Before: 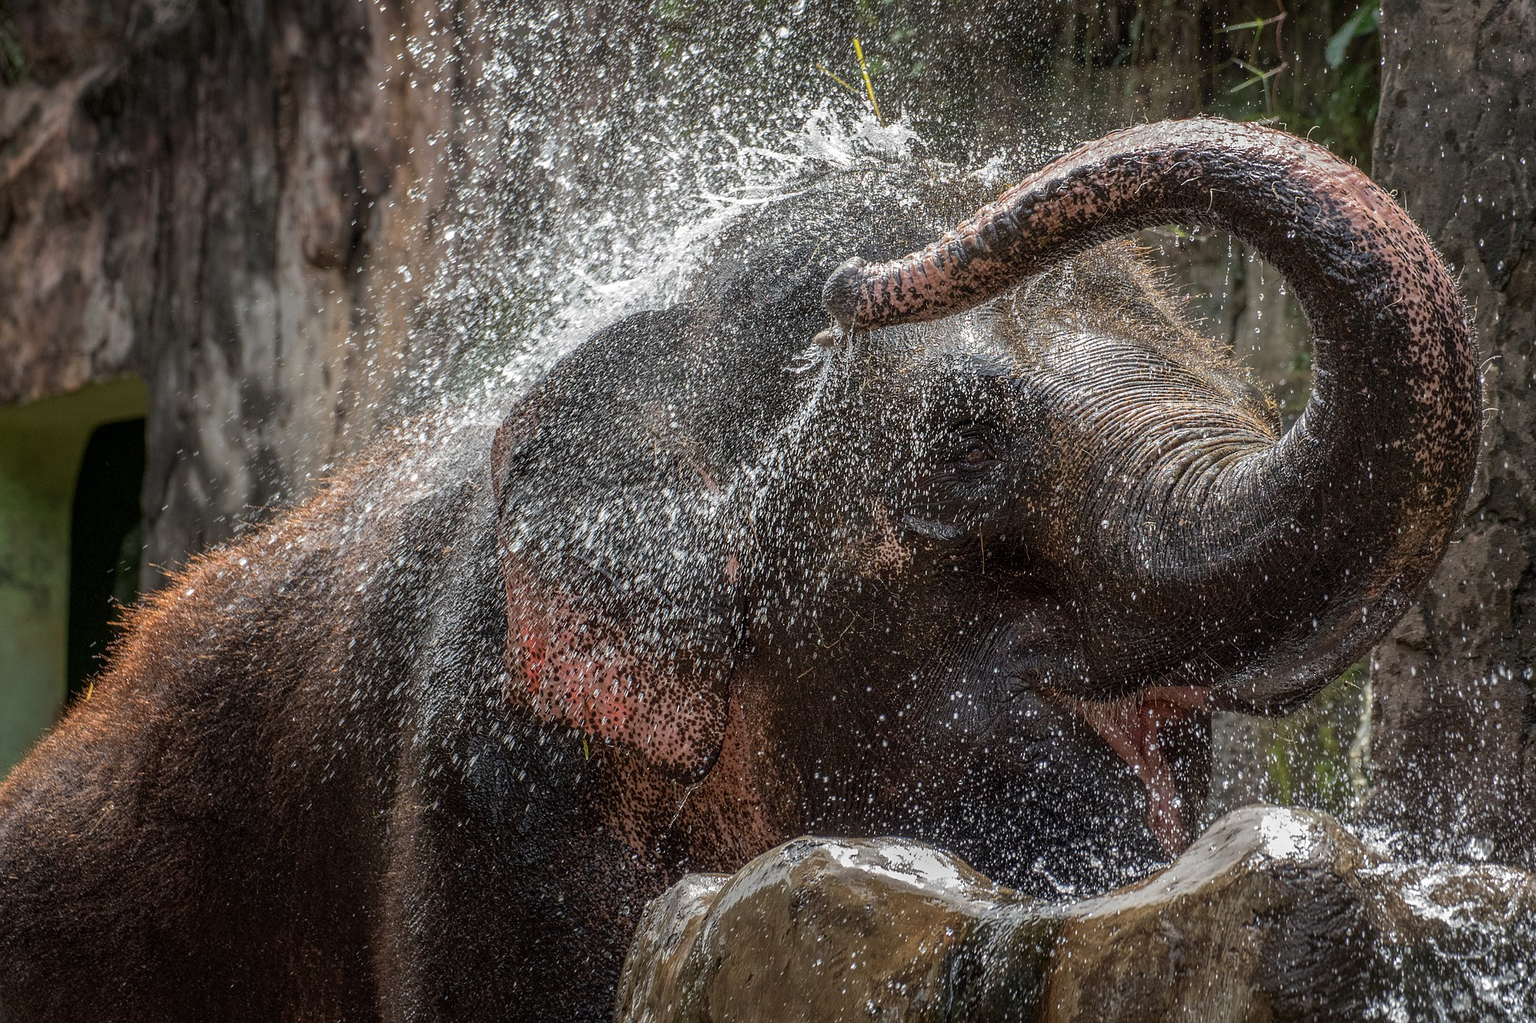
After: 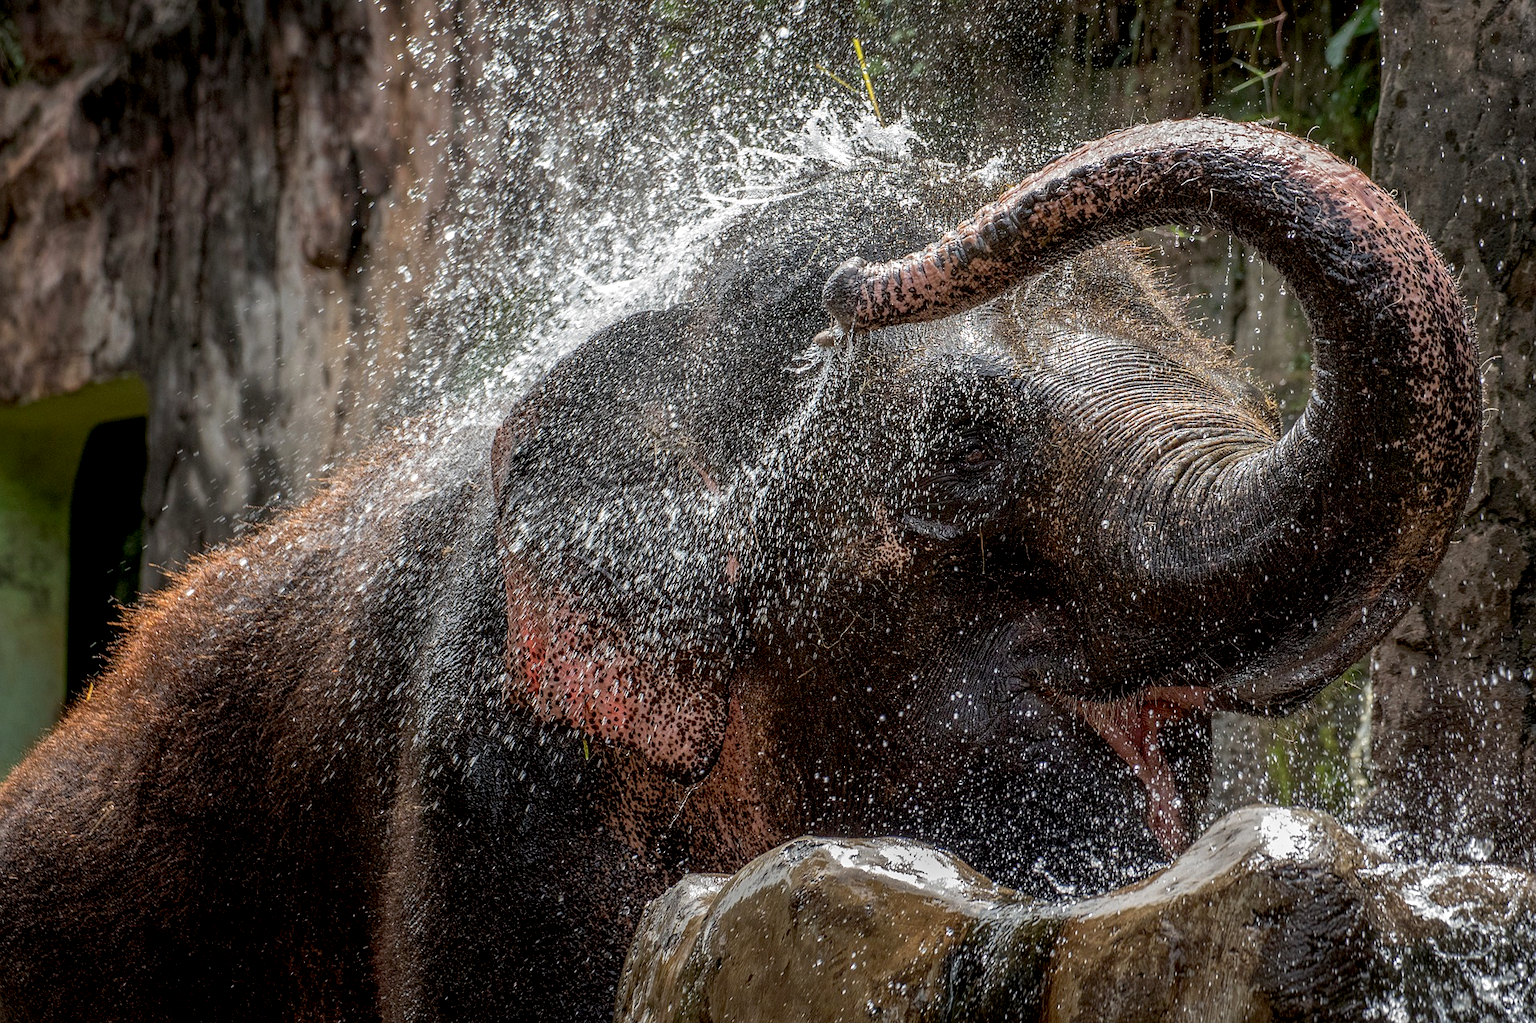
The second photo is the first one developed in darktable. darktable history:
exposure: black level correction 0.009, exposure 0.114 EV, compensate highlight preservation false
